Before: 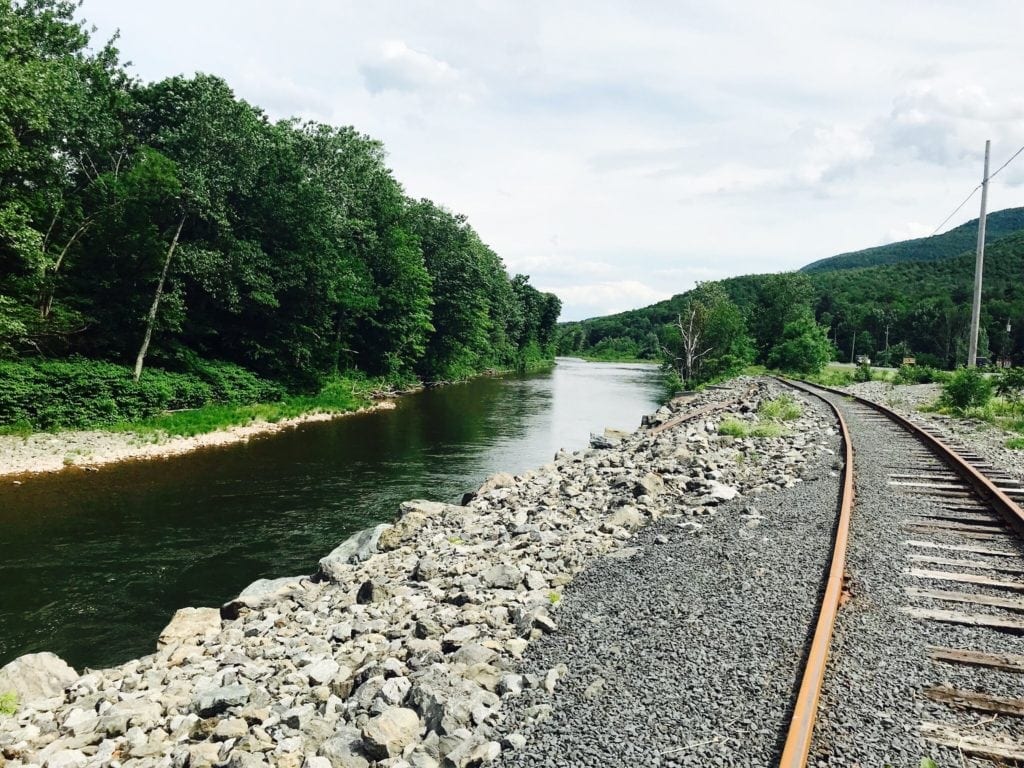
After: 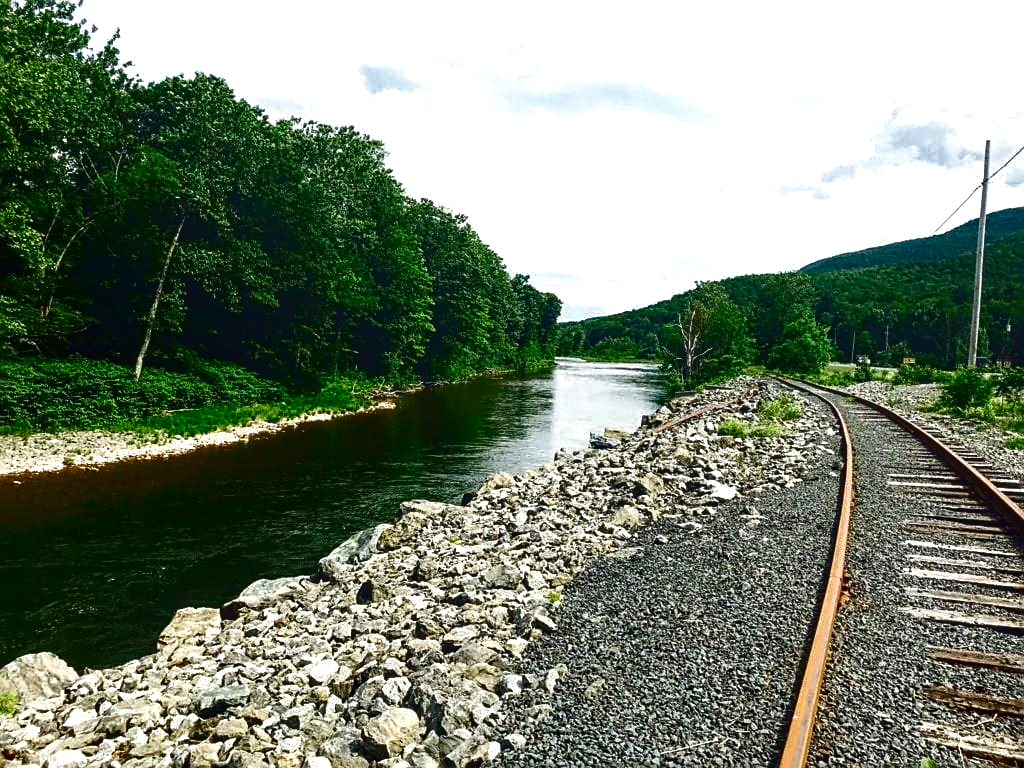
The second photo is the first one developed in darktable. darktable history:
velvia: on, module defaults
exposure: black level correction 0, exposure 0.697 EV, compensate exposure bias true, compensate highlight preservation false
contrast brightness saturation: contrast 0.088, brightness -0.583, saturation 0.167
sharpen: on, module defaults
tone equalizer: -8 EV 0.234 EV, -7 EV 0.4 EV, -6 EV 0.428 EV, -5 EV 0.242 EV, -3 EV -0.263 EV, -2 EV -0.389 EV, -1 EV -0.433 EV, +0 EV -0.269 EV, edges refinement/feathering 500, mask exposure compensation -1.57 EV, preserve details no
local contrast: on, module defaults
